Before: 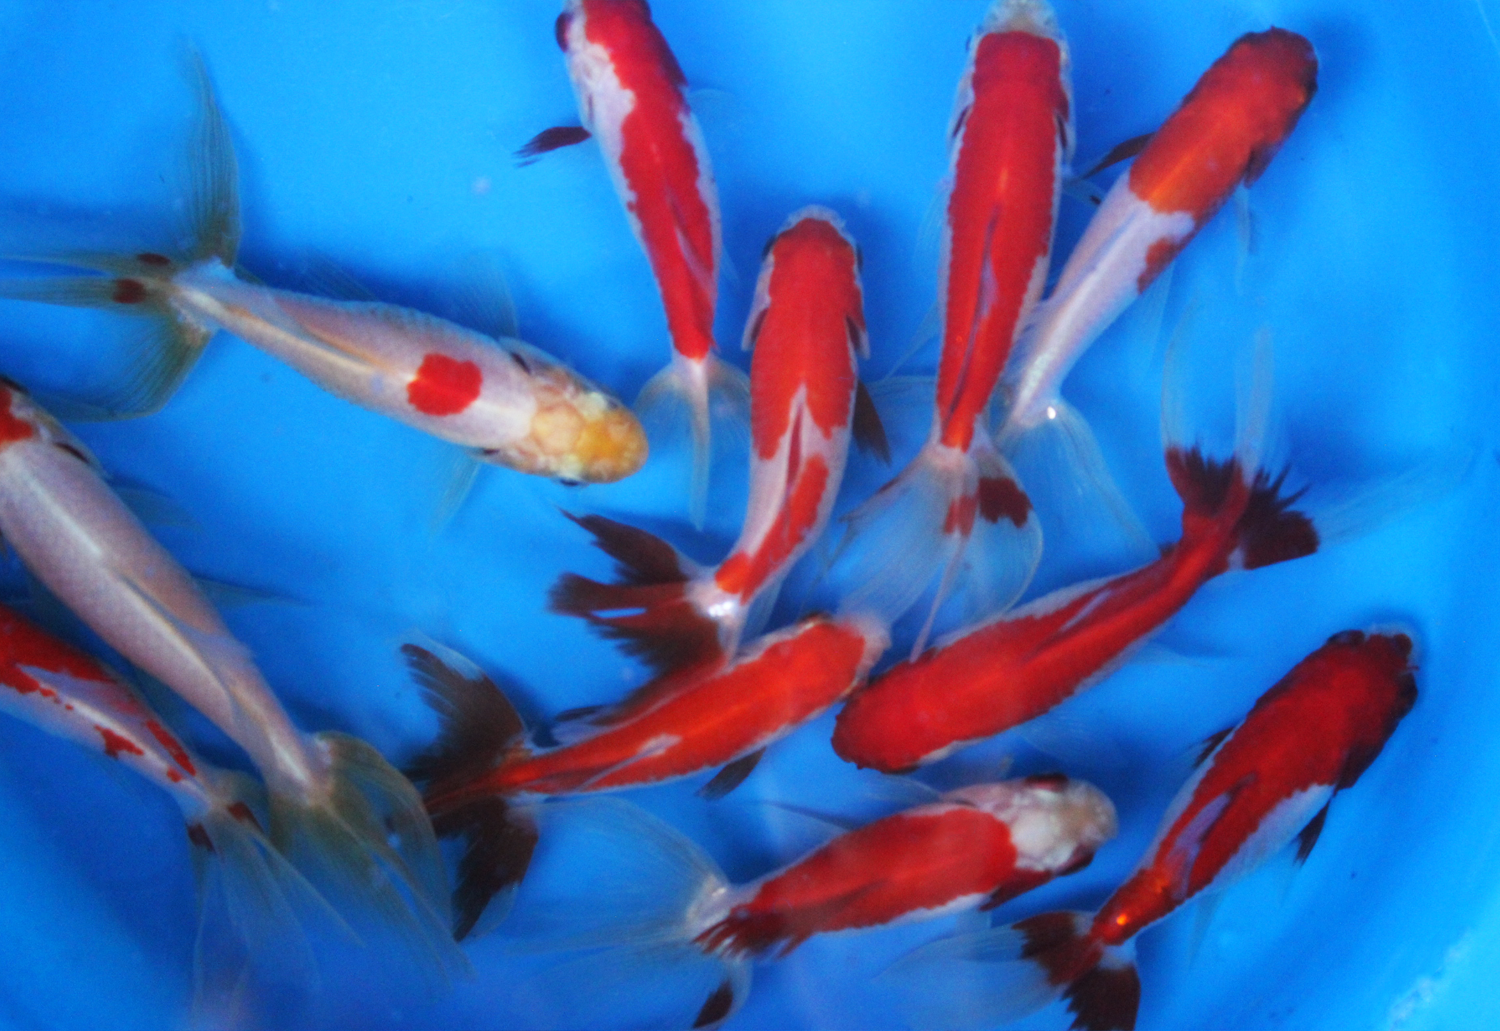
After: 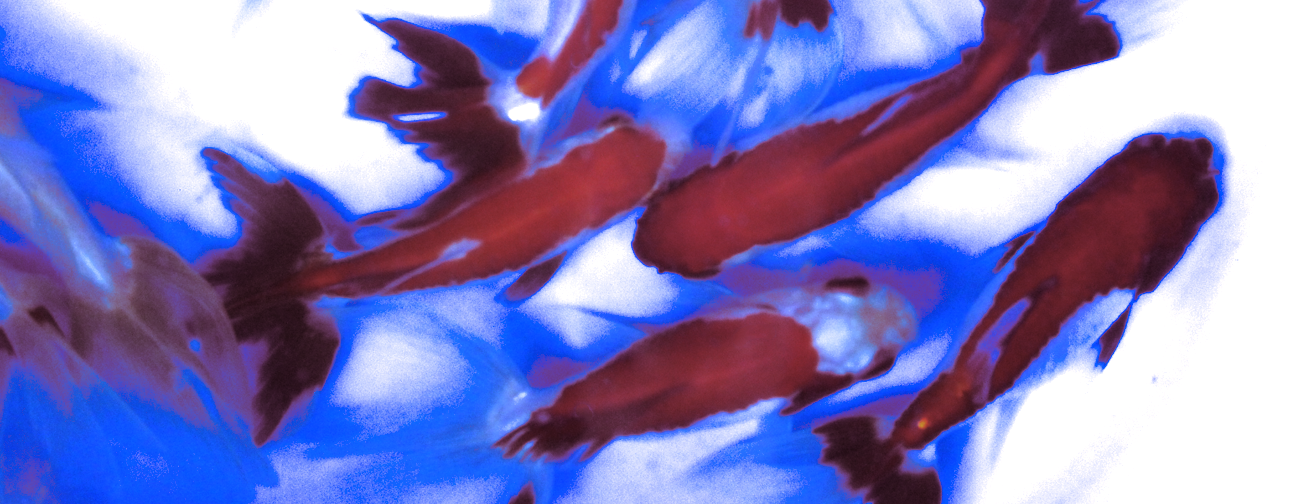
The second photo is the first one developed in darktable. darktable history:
white balance: red 0.766, blue 1.537
crop and rotate: left 13.306%, top 48.129%, bottom 2.928%
split-toning: on, module defaults
